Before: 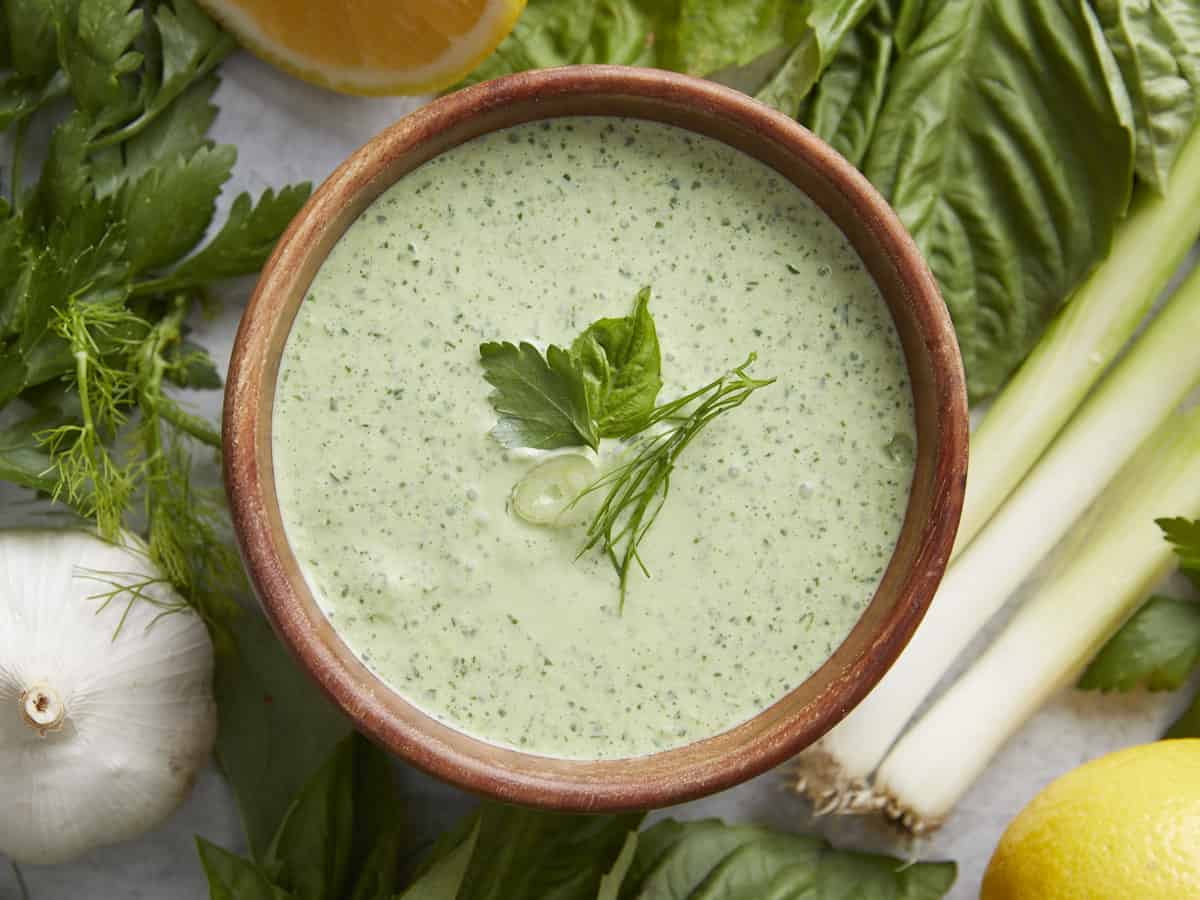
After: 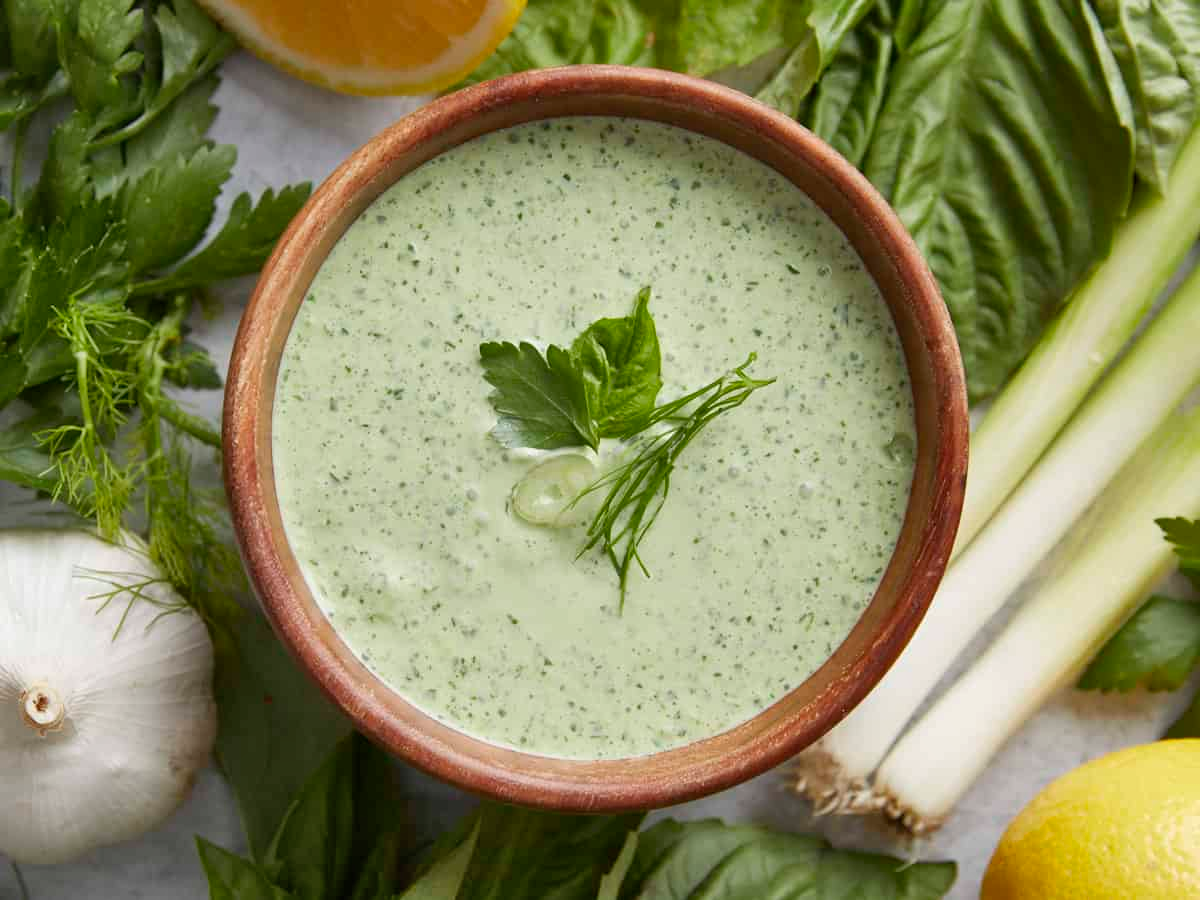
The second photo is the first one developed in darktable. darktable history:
shadows and highlights: shadows 47.31, highlights -40.68, soften with gaussian
